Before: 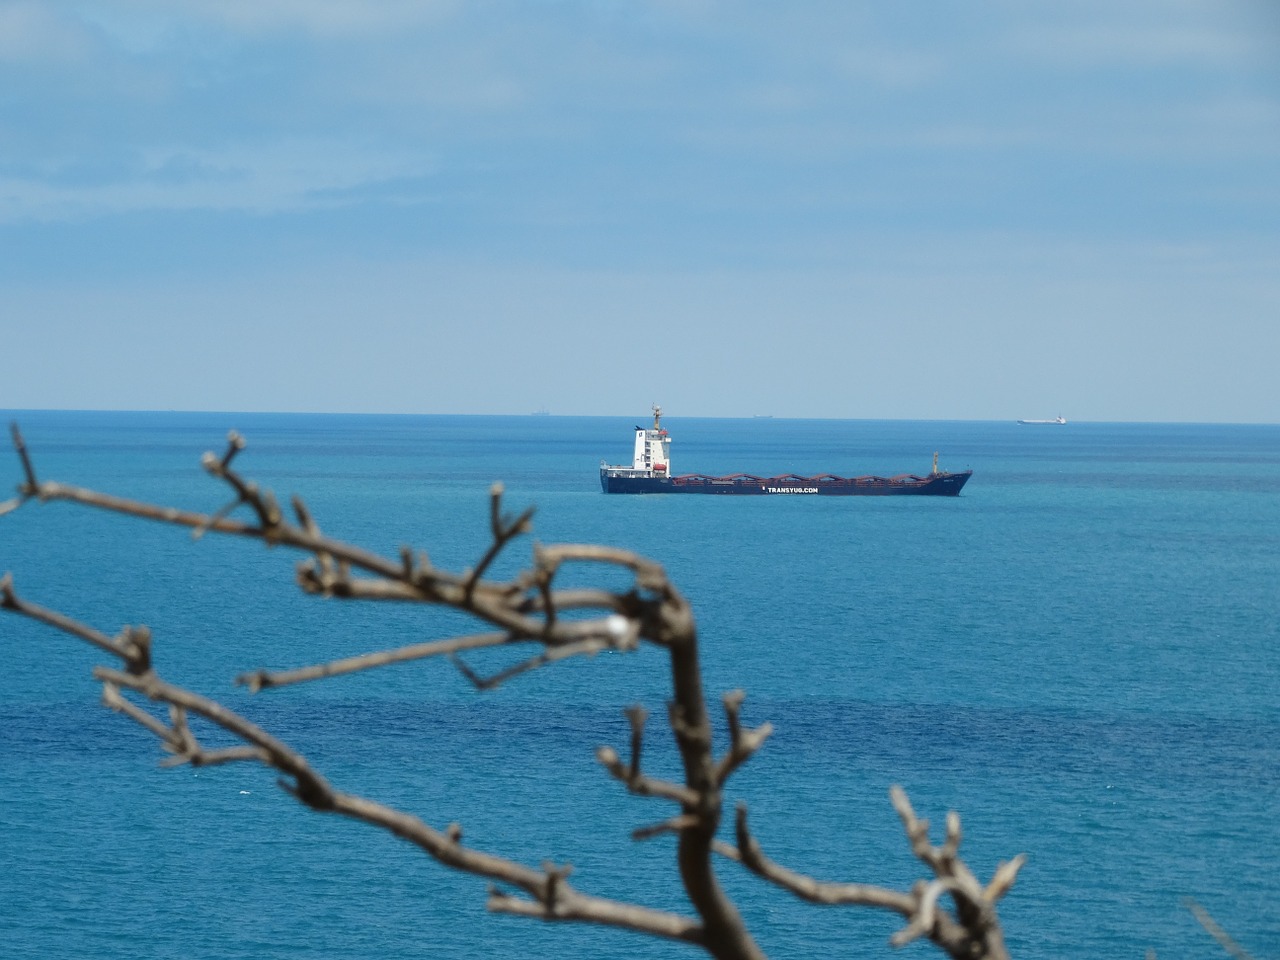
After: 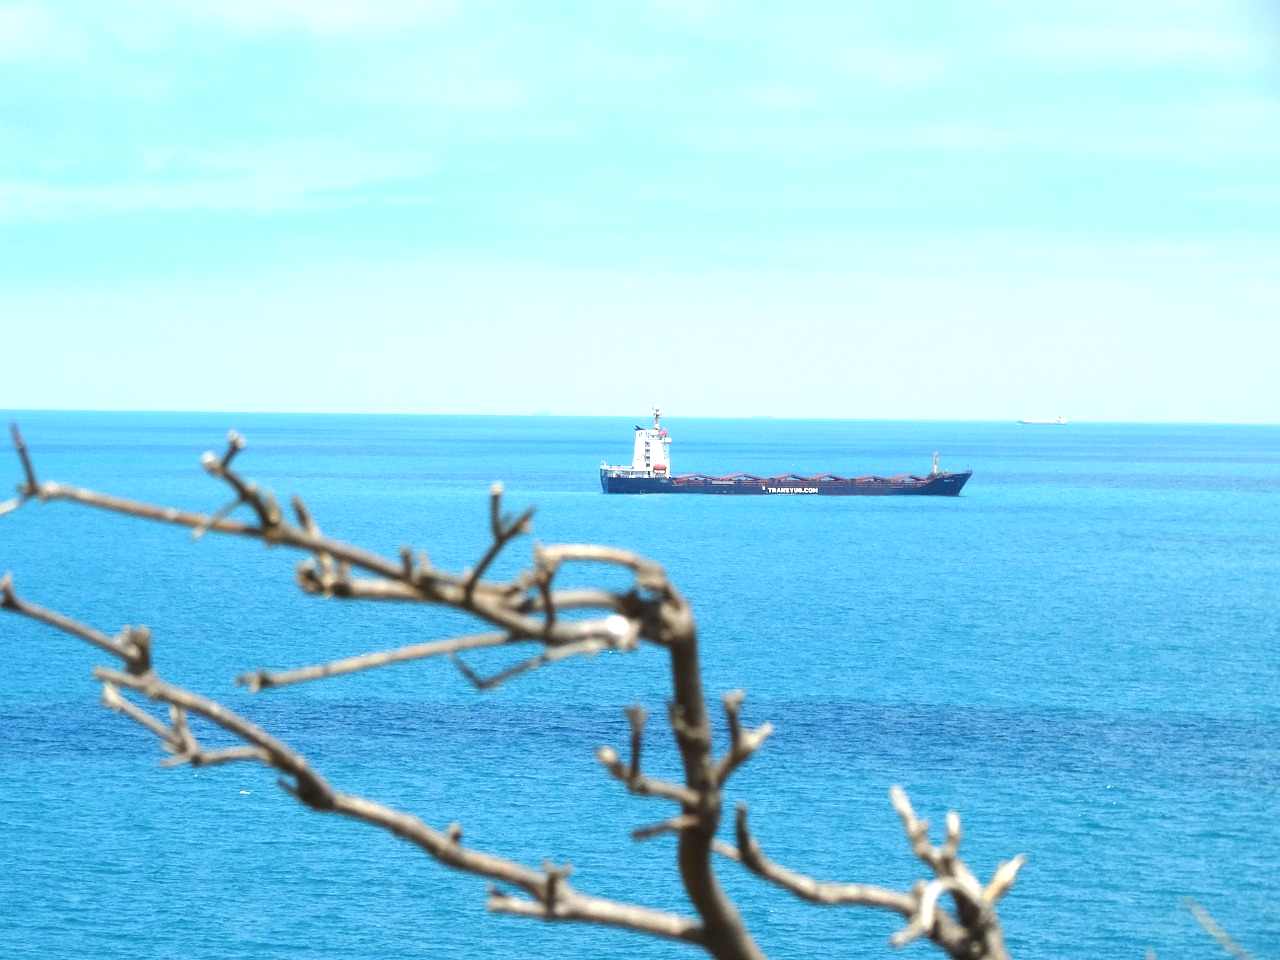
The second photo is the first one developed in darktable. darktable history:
exposure: black level correction 0, exposure 1.281 EV, compensate exposure bias true, compensate highlight preservation false
